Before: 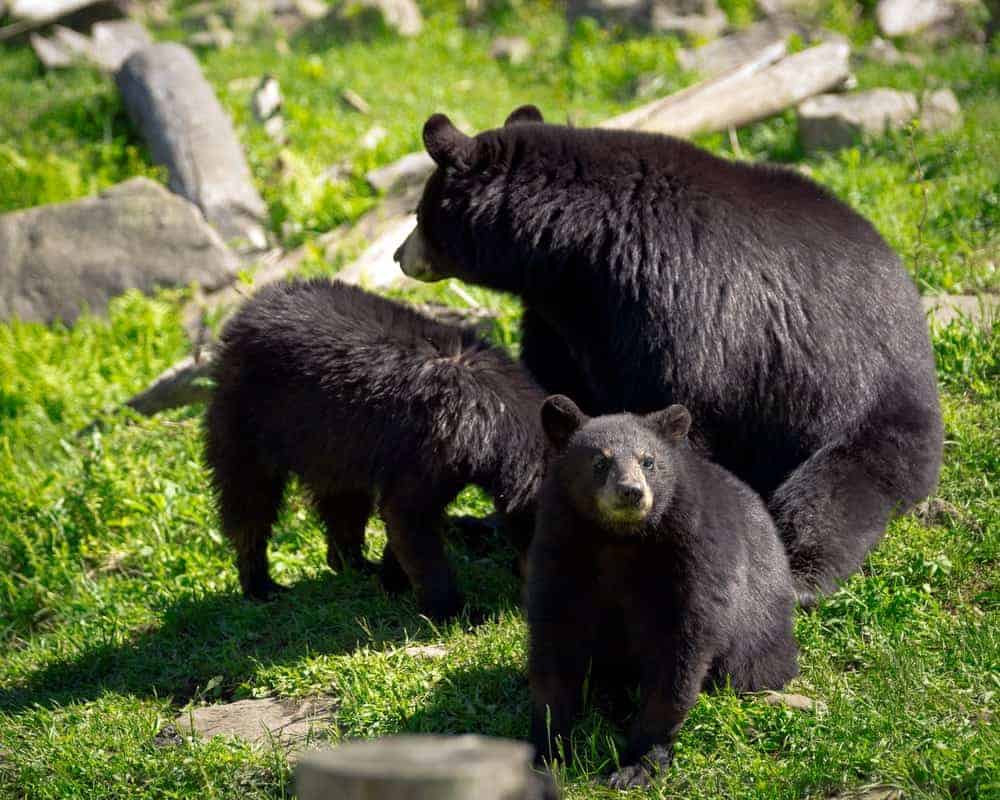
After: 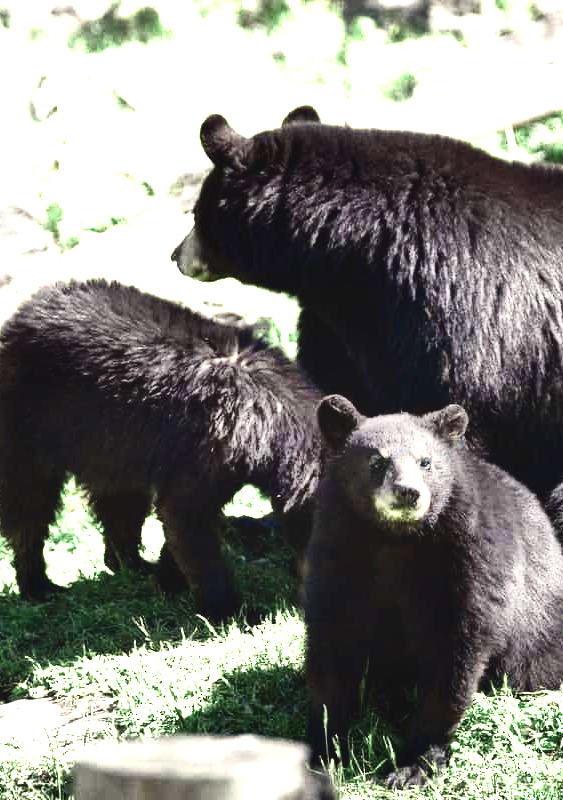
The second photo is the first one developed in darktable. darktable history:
exposure: black level correction -0.006, exposure 1 EV, compensate highlight preservation false
contrast brightness saturation: contrast 0.278
shadows and highlights: shadows 76.15, highlights -24.54, soften with gaussian
color balance rgb: linear chroma grading › global chroma 14.837%, perceptual saturation grading › global saturation 15.488%, perceptual saturation grading › highlights -19.021%, perceptual saturation grading › shadows 20.097%
crop and rotate: left 22.4%, right 21.298%
tone equalizer: mask exposure compensation -0.513 EV
color zones: curves: ch0 [(0.25, 0.667) (0.758, 0.368)]; ch1 [(0.215, 0.245) (0.761, 0.373)]; ch2 [(0.247, 0.554) (0.761, 0.436)]
